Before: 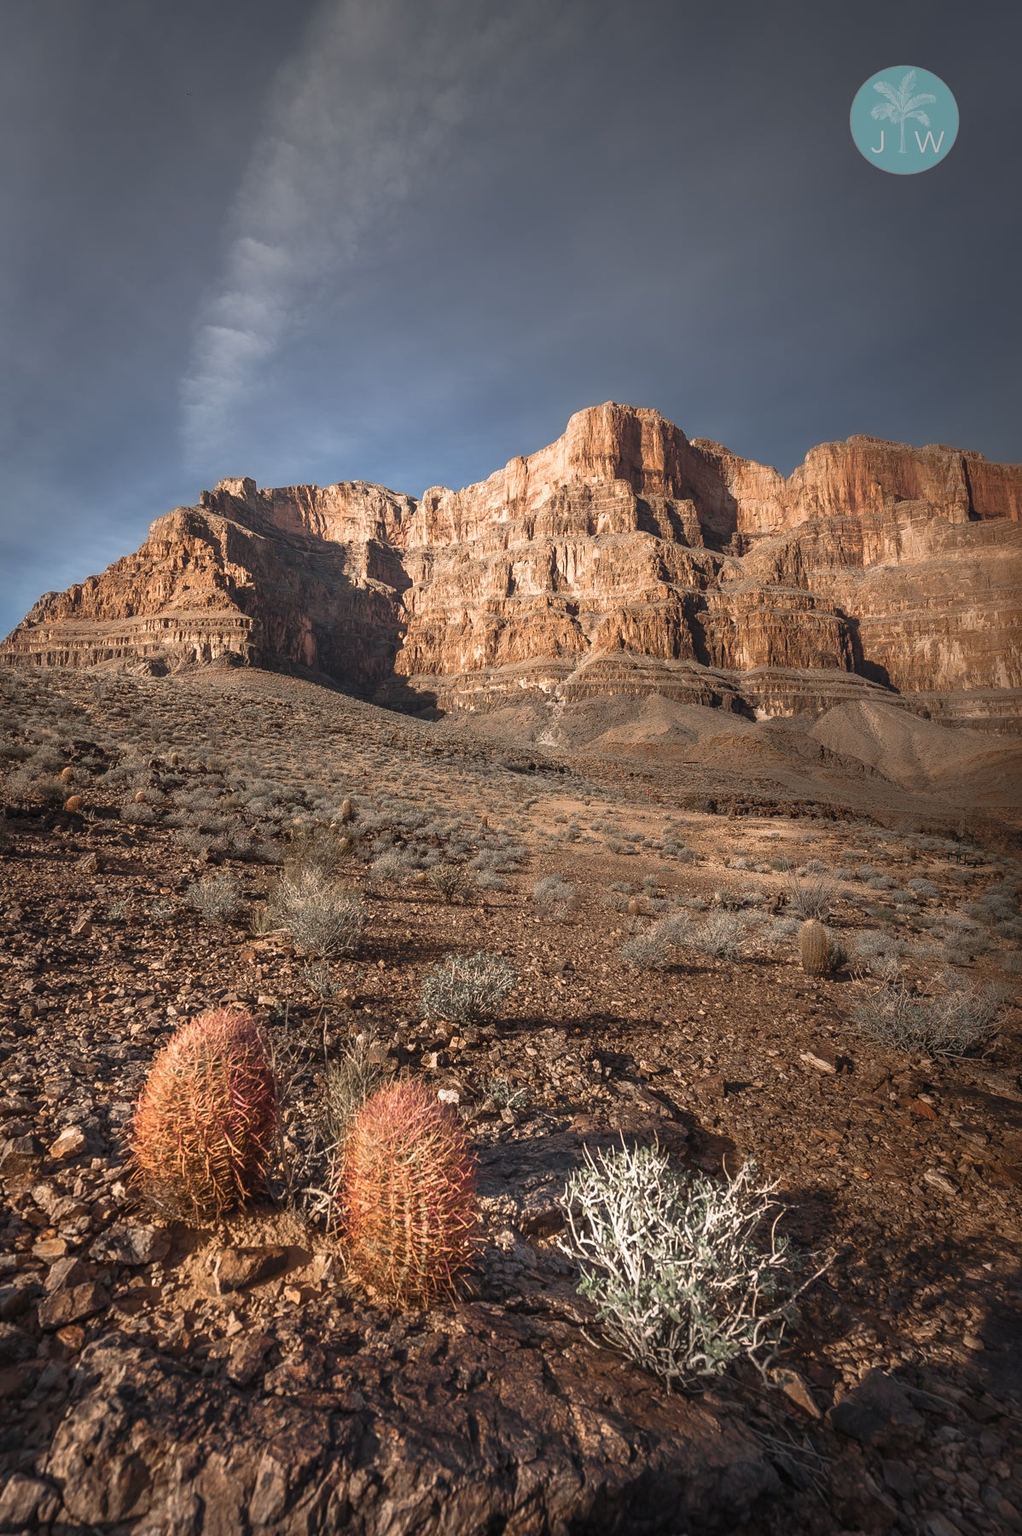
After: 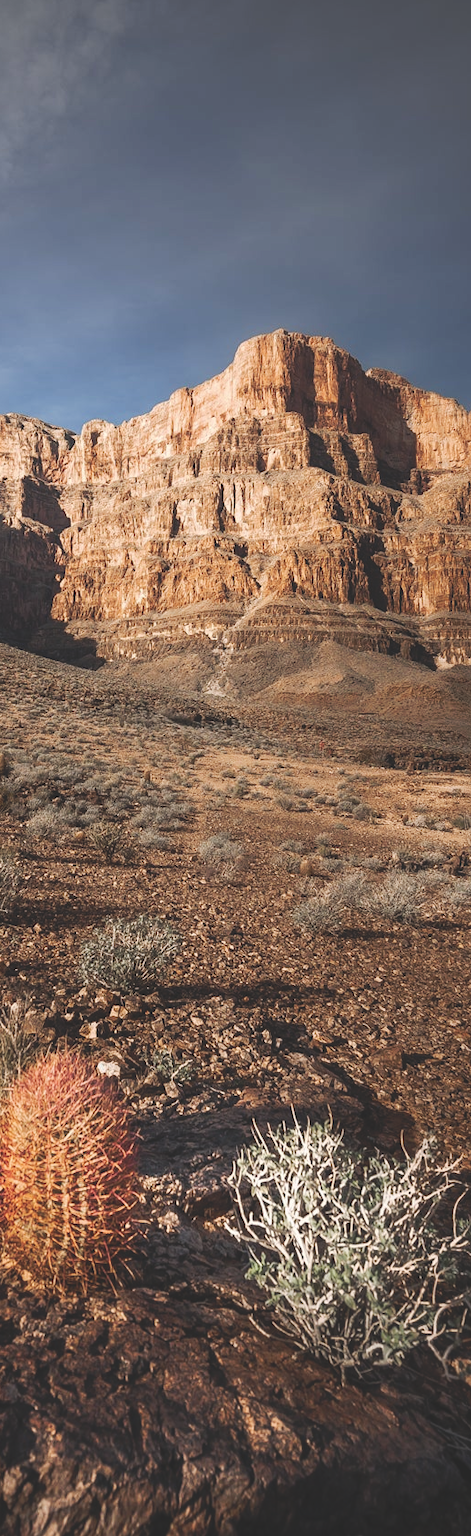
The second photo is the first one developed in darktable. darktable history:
crop: left 33.896%, top 6.01%, right 22.78%
tone curve: curves: ch0 [(0, 0) (0.003, 0.156) (0.011, 0.156) (0.025, 0.157) (0.044, 0.164) (0.069, 0.172) (0.1, 0.181) (0.136, 0.191) (0.177, 0.214) (0.224, 0.245) (0.277, 0.285) (0.335, 0.333) (0.399, 0.387) (0.468, 0.471) (0.543, 0.556) (0.623, 0.648) (0.709, 0.734) (0.801, 0.809) (0.898, 0.891) (1, 1)], preserve colors none
